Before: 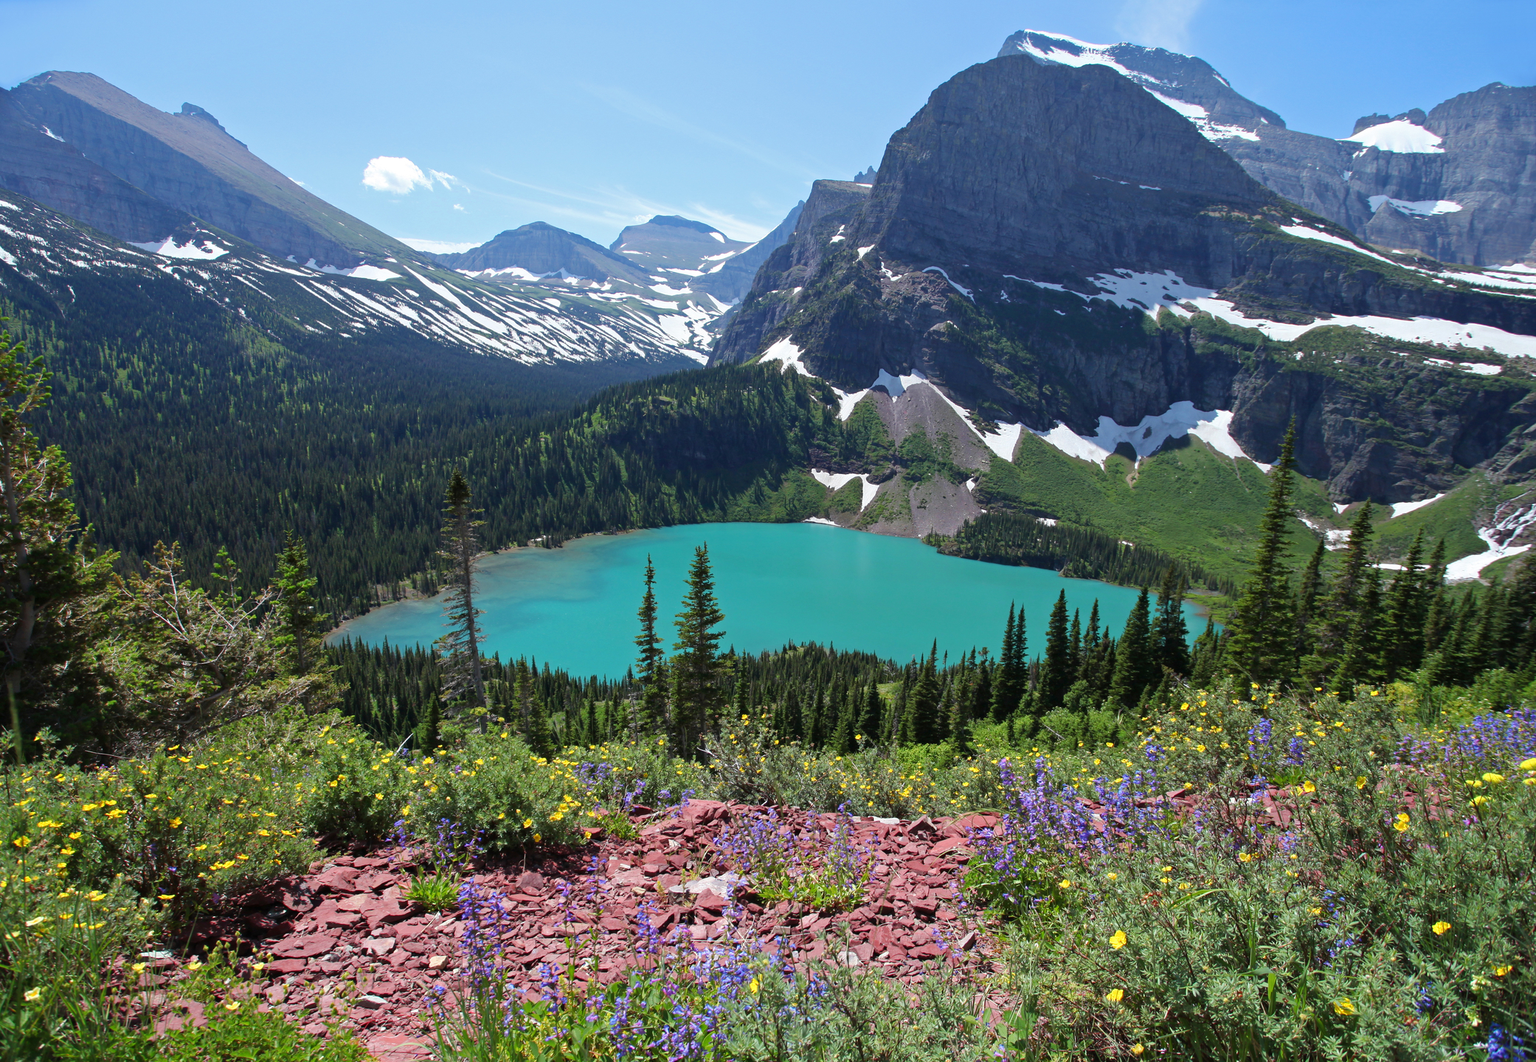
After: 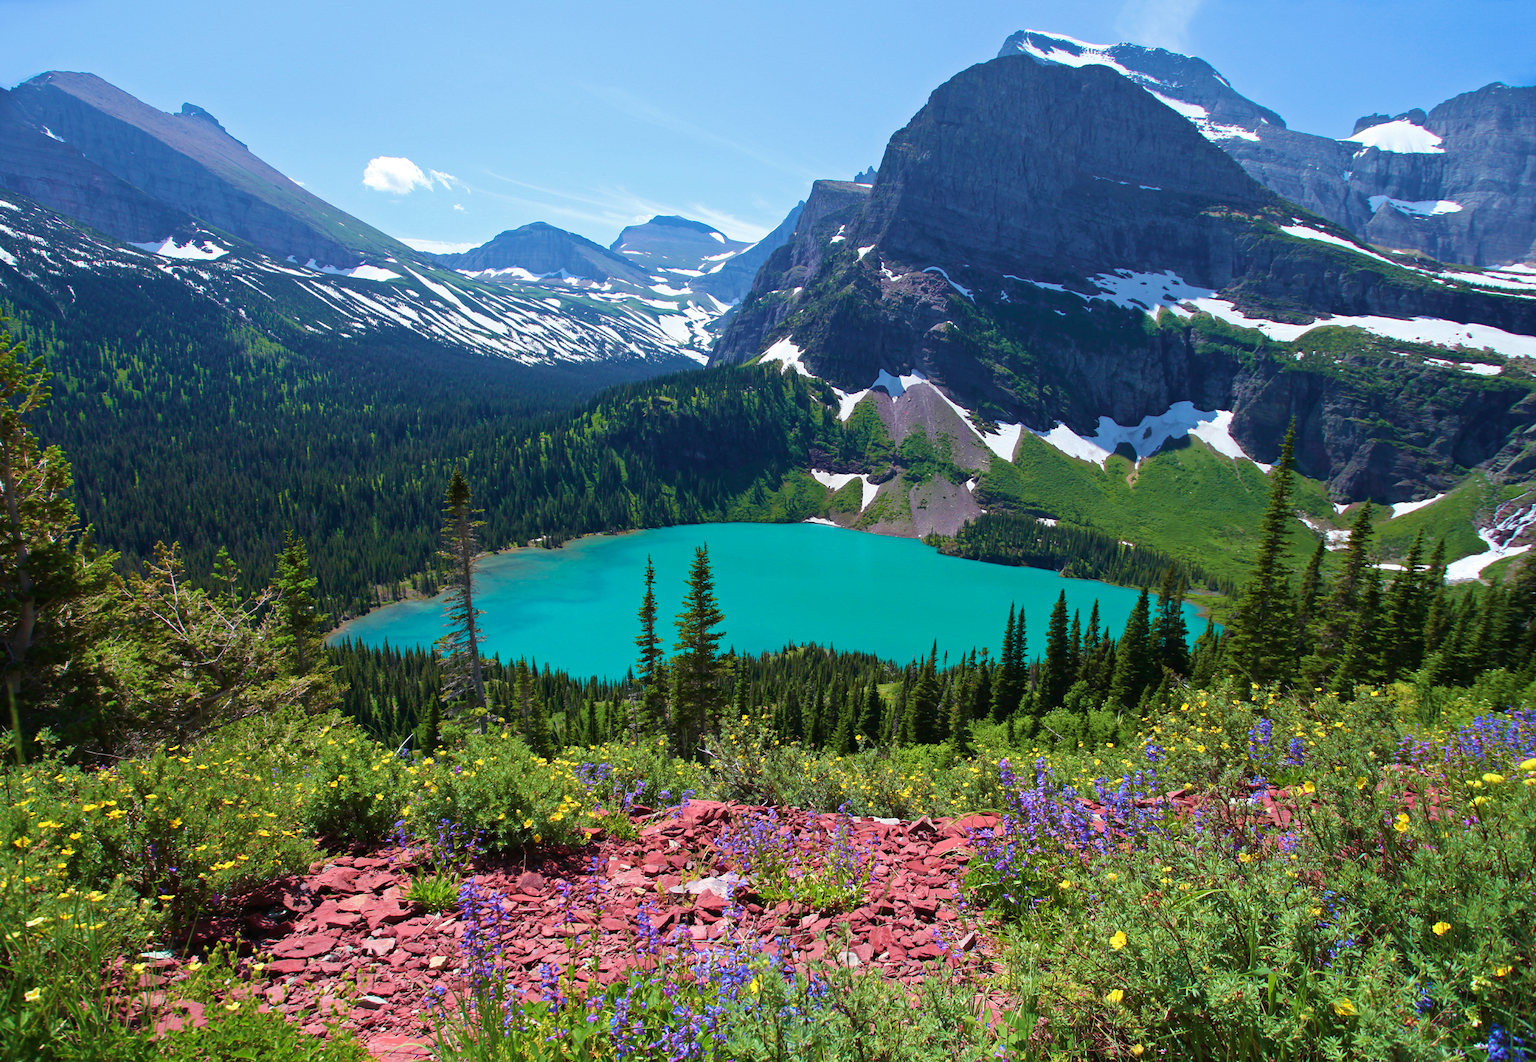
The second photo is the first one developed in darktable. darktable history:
velvia: strength 66.41%, mid-tones bias 0.97
